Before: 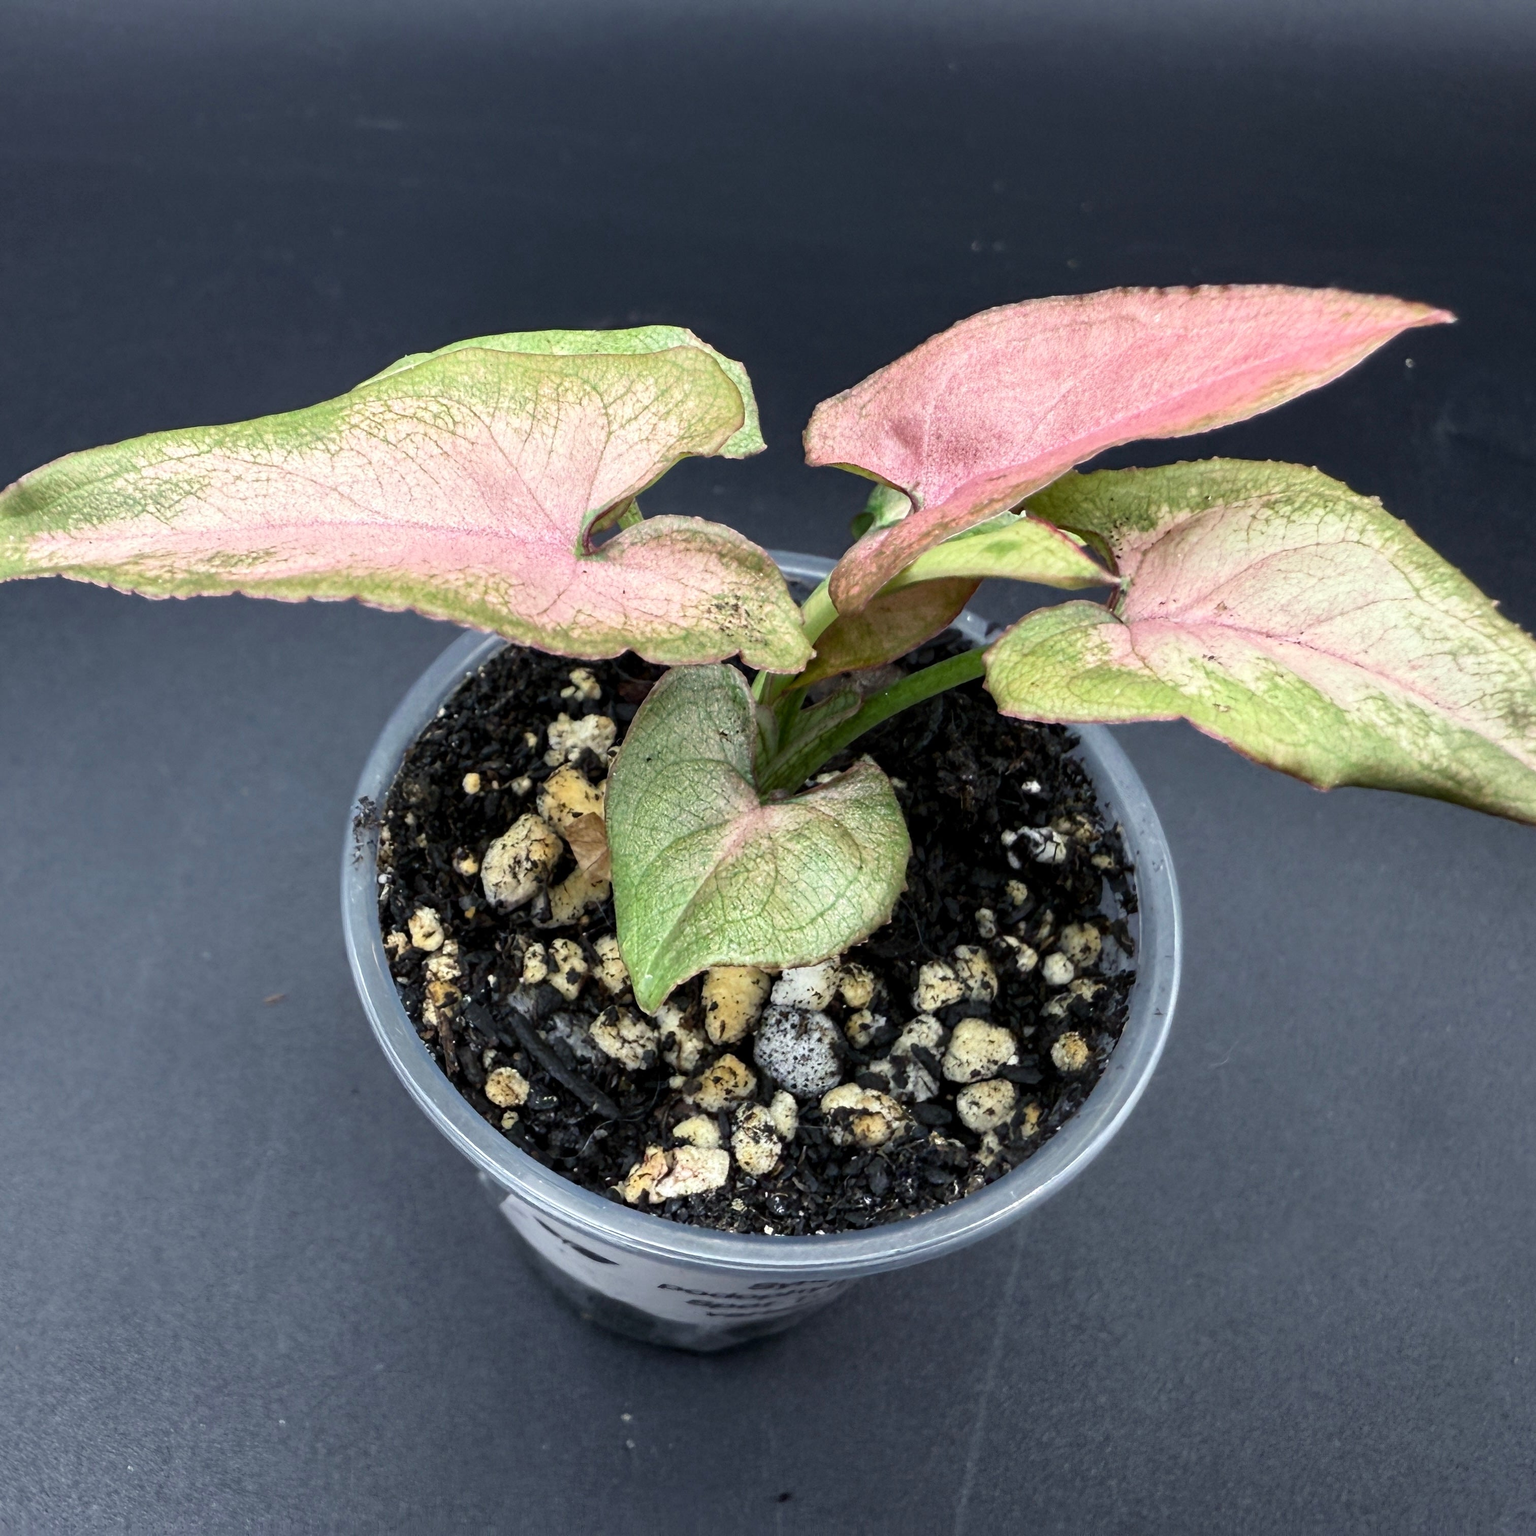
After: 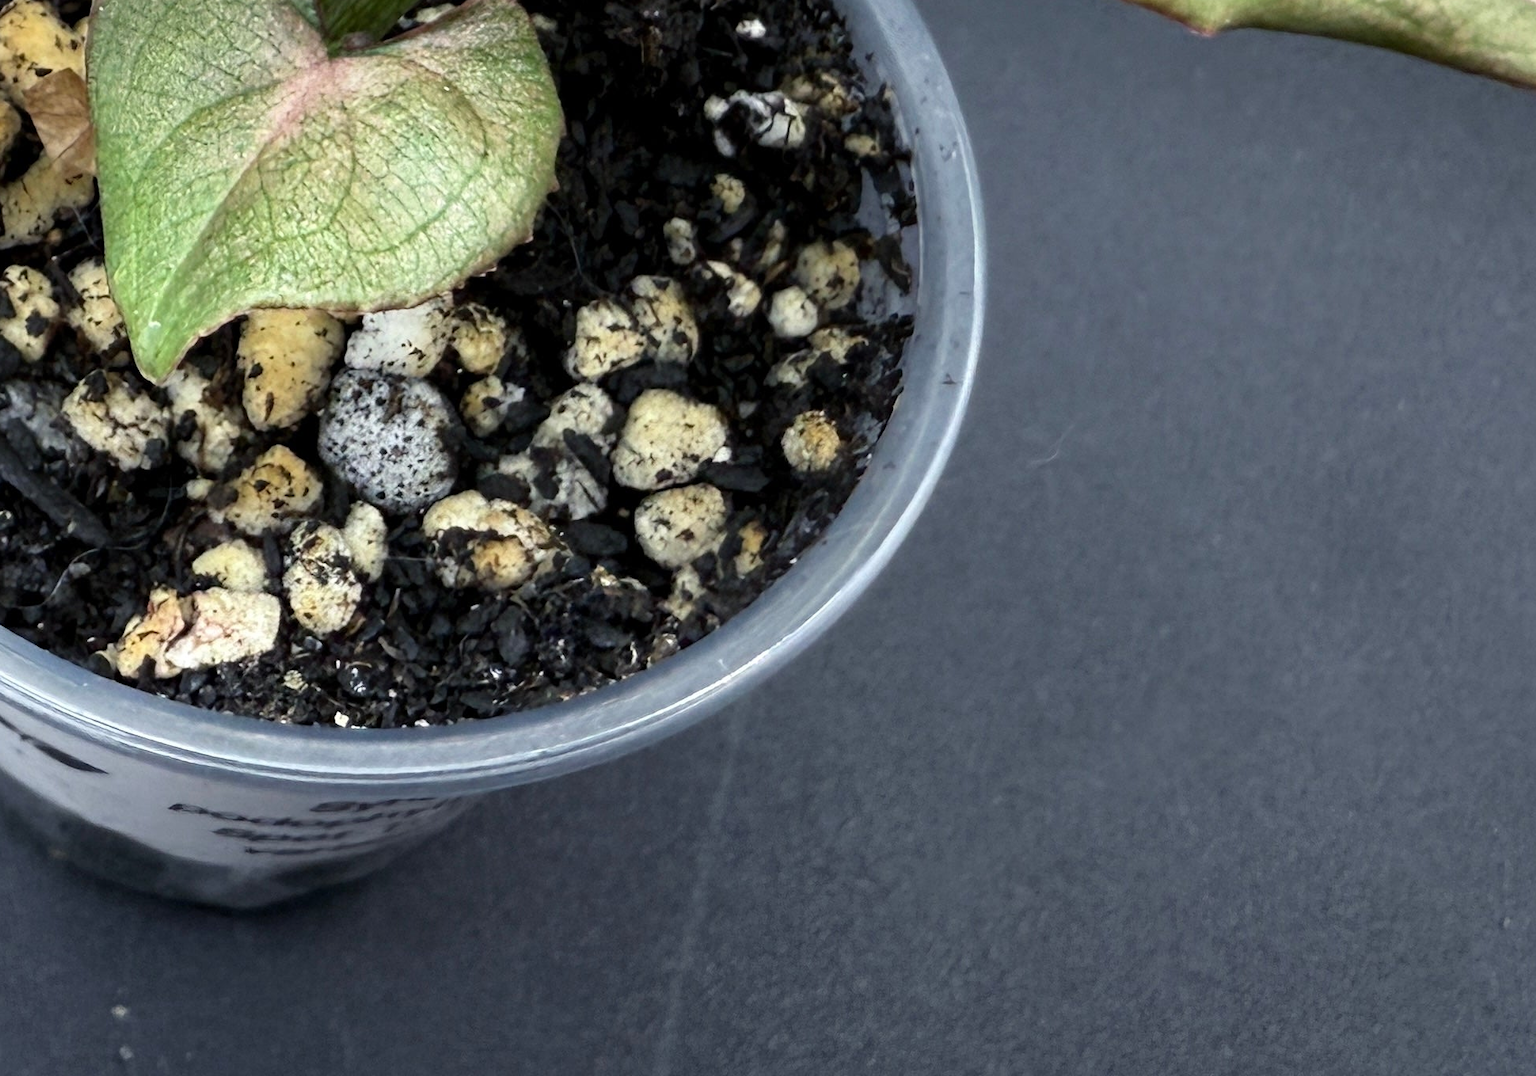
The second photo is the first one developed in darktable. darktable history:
crop and rotate: left 35.816%, top 50.053%, bottom 4.942%
